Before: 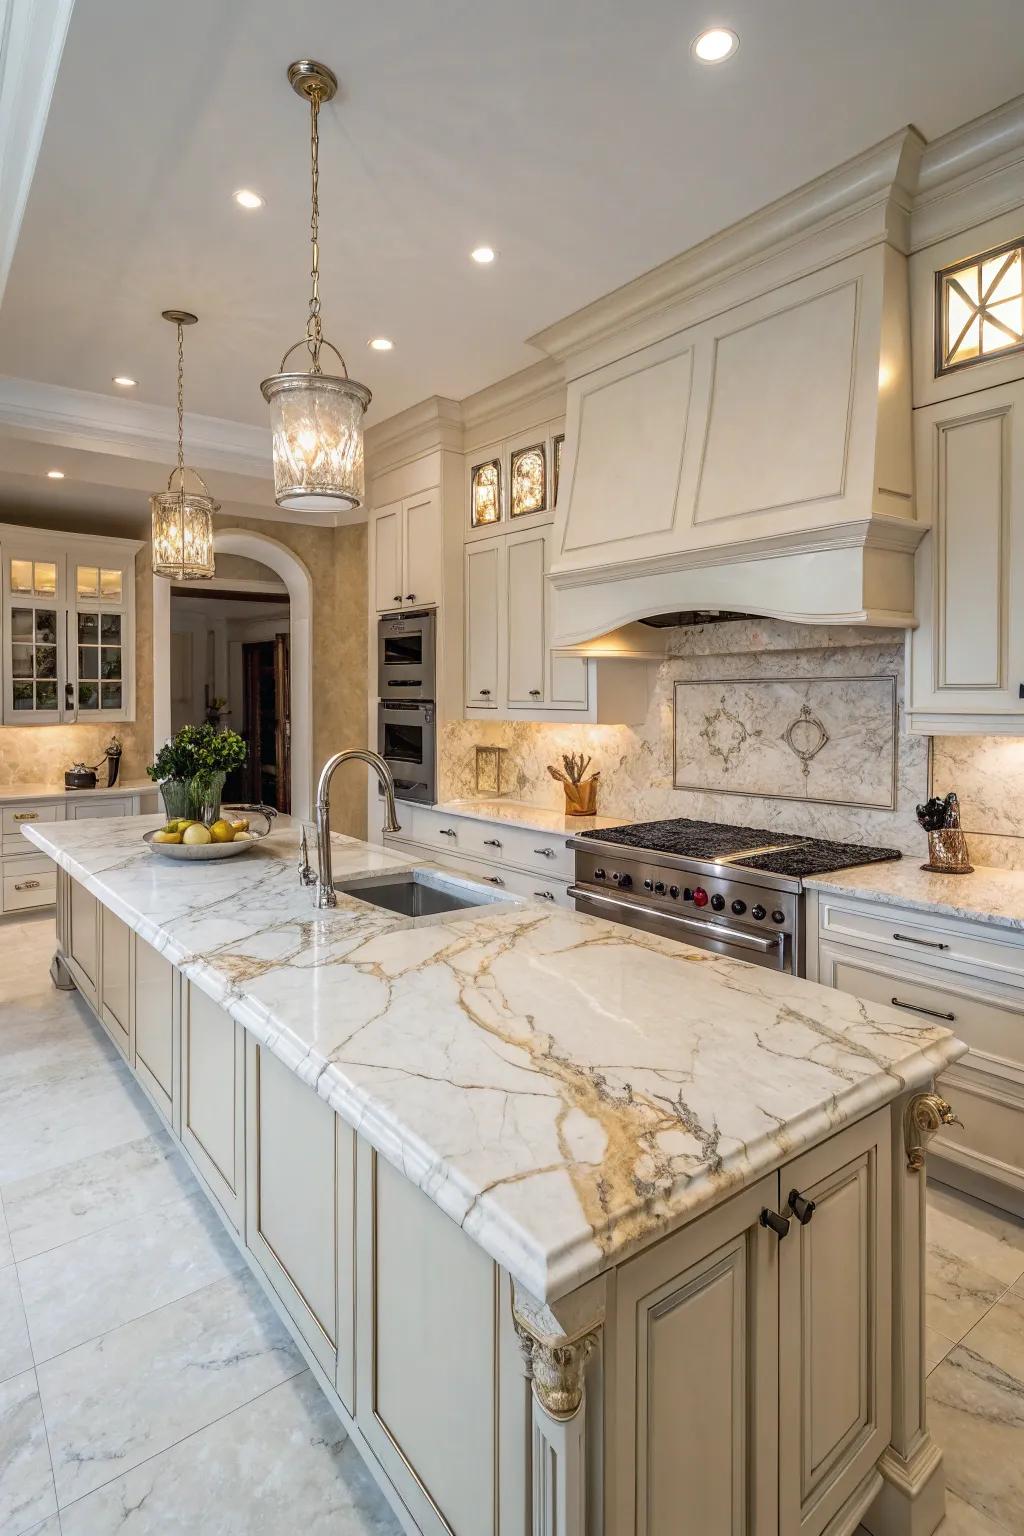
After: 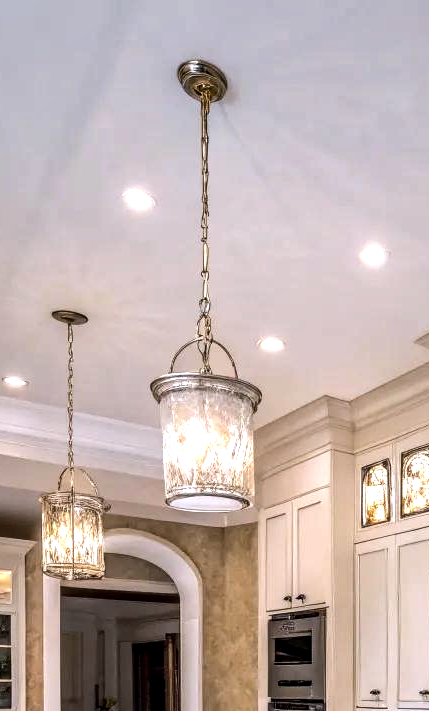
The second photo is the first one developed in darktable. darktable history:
tone equalizer: -8 EV -0.75 EV, -7 EV -0.7 EV, -6 EV -0.6 EV, -5 EV -0.4 EV, -3 EV 0.4 EV, -2 EV 0.6 EV, -1 EV 0.7 EV, +0 EV 0.75 EV, edges refinement/feathering 500, mask exposure compensation -1.57 EV, preserve details no
crop and rotate: left 10.817%, top 0.062%, right 47.194%, bottom 53.626%
local contrast: detail 130%
white balance: red 1.004, blue 1.096
